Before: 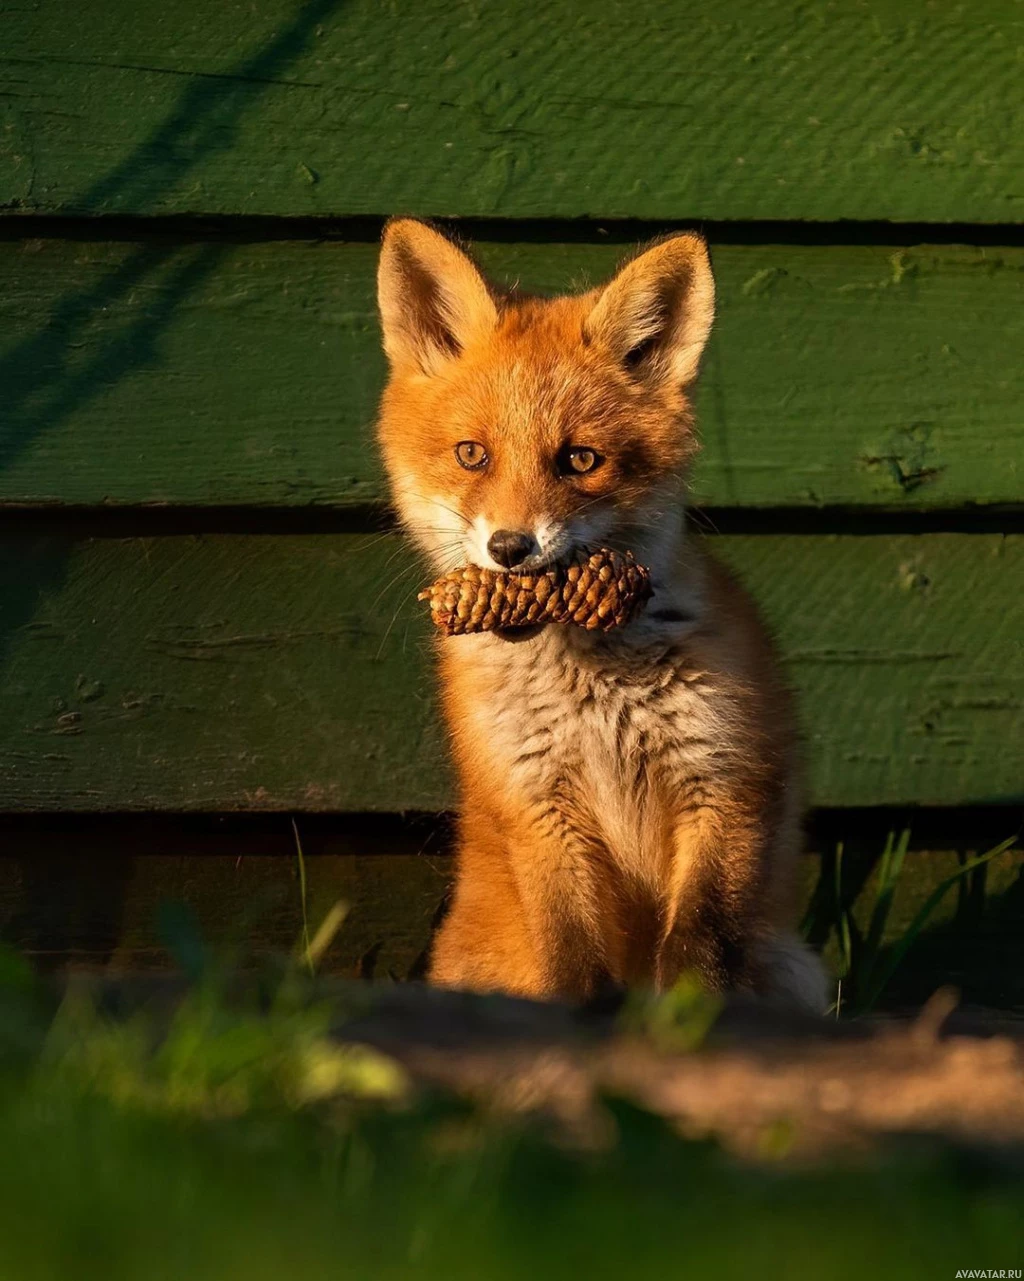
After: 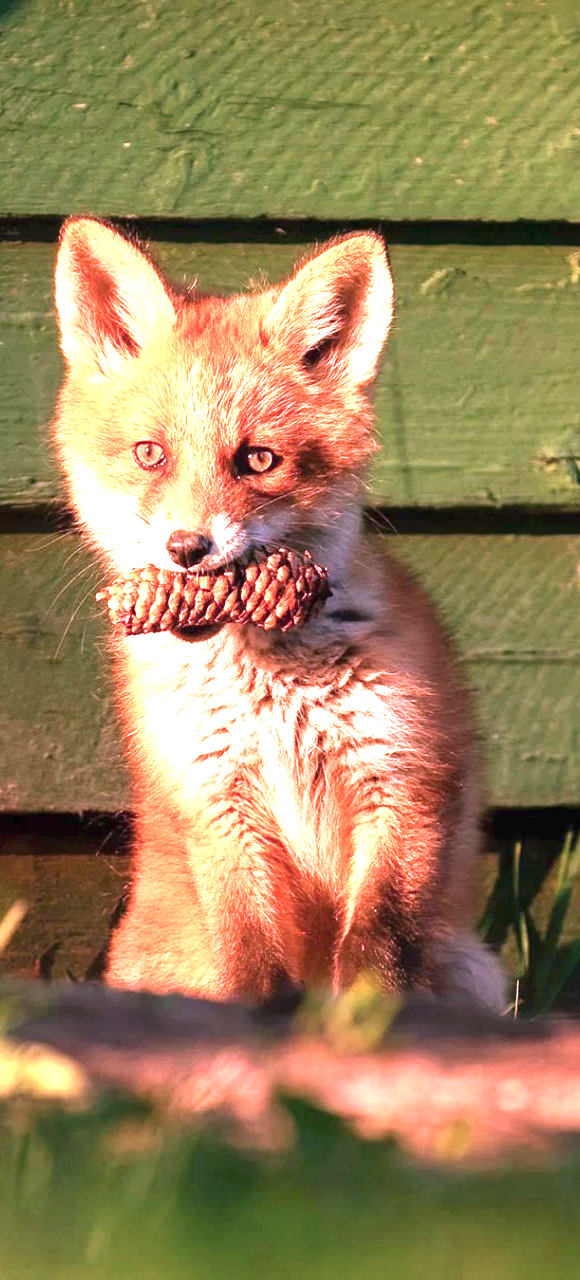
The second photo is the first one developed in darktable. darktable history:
crop: left 31.458%, top 0%, right 11.876%
white balance: red 1.127, blue 0.943
exposure: black level correction 0, exposure 2.138 EV, compensate exposure bias true, compensate highlight preservation false
color correction: highlights a* 15.03, highlights b* -25.07
